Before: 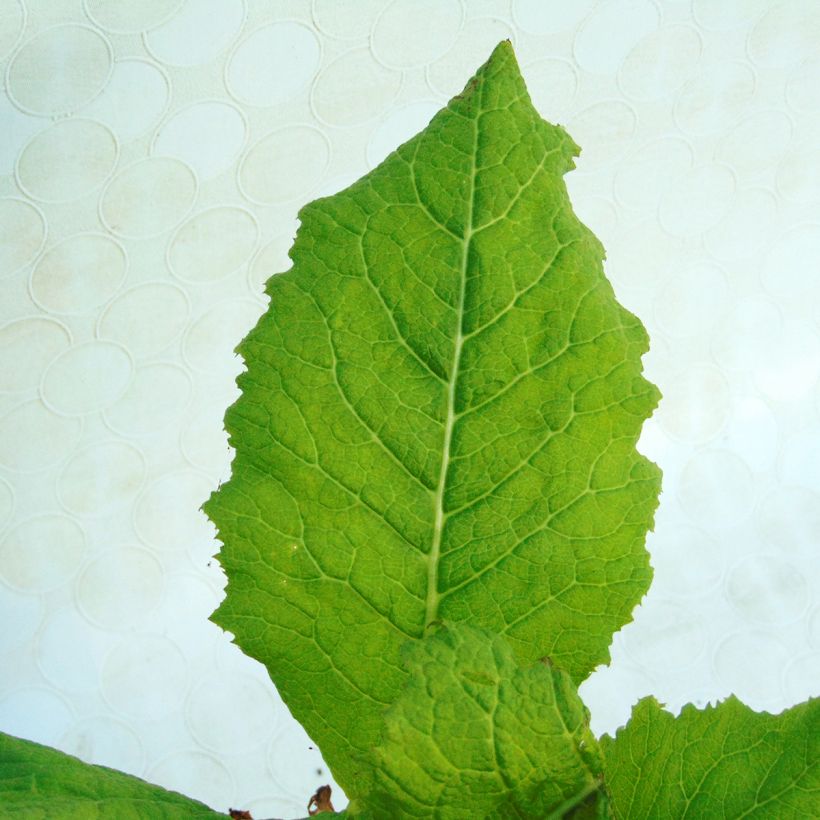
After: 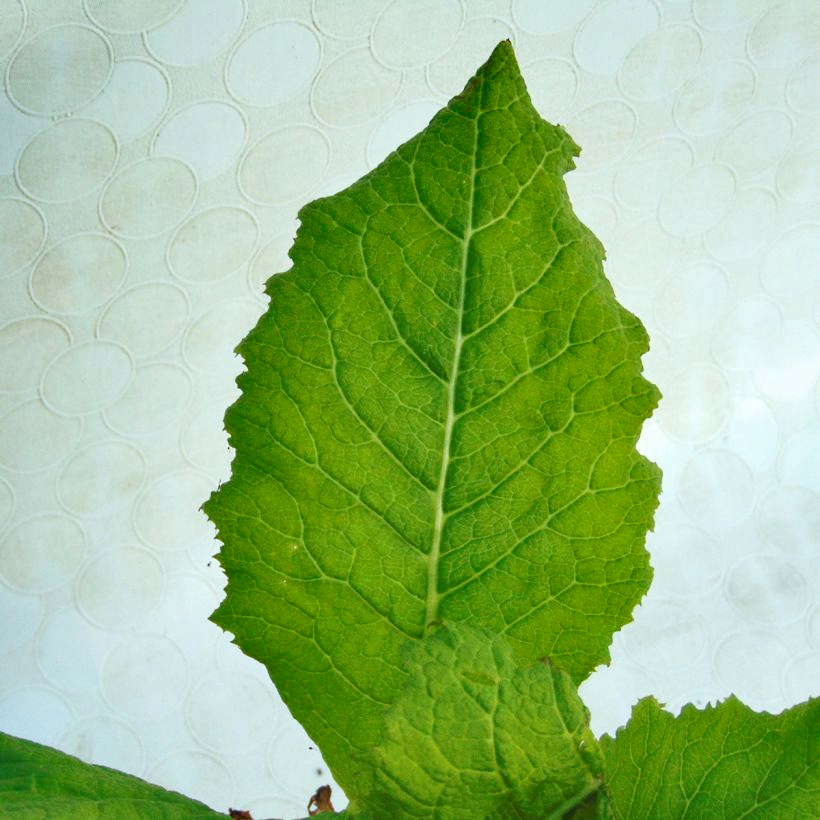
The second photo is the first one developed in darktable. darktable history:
shadows and highlights: highlights color adjustment 32.44%, low approximation 0.01, soften with gaussian
